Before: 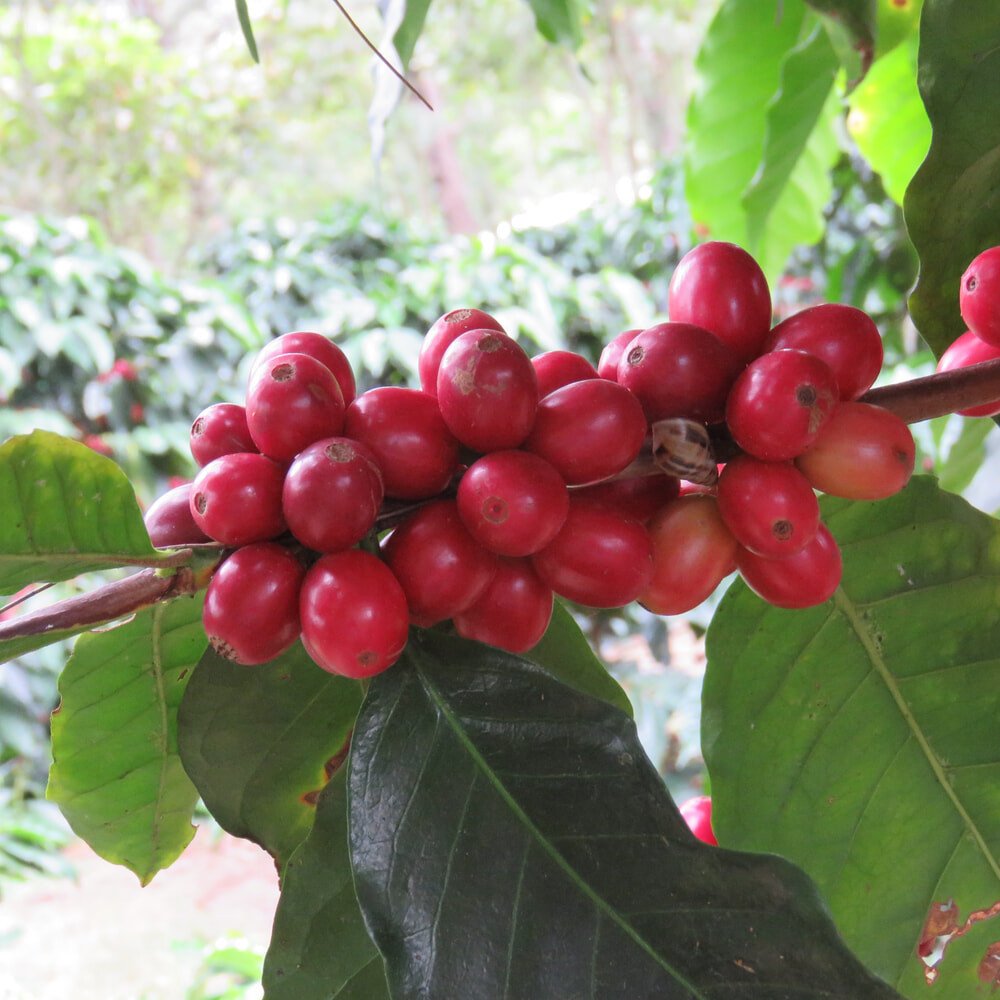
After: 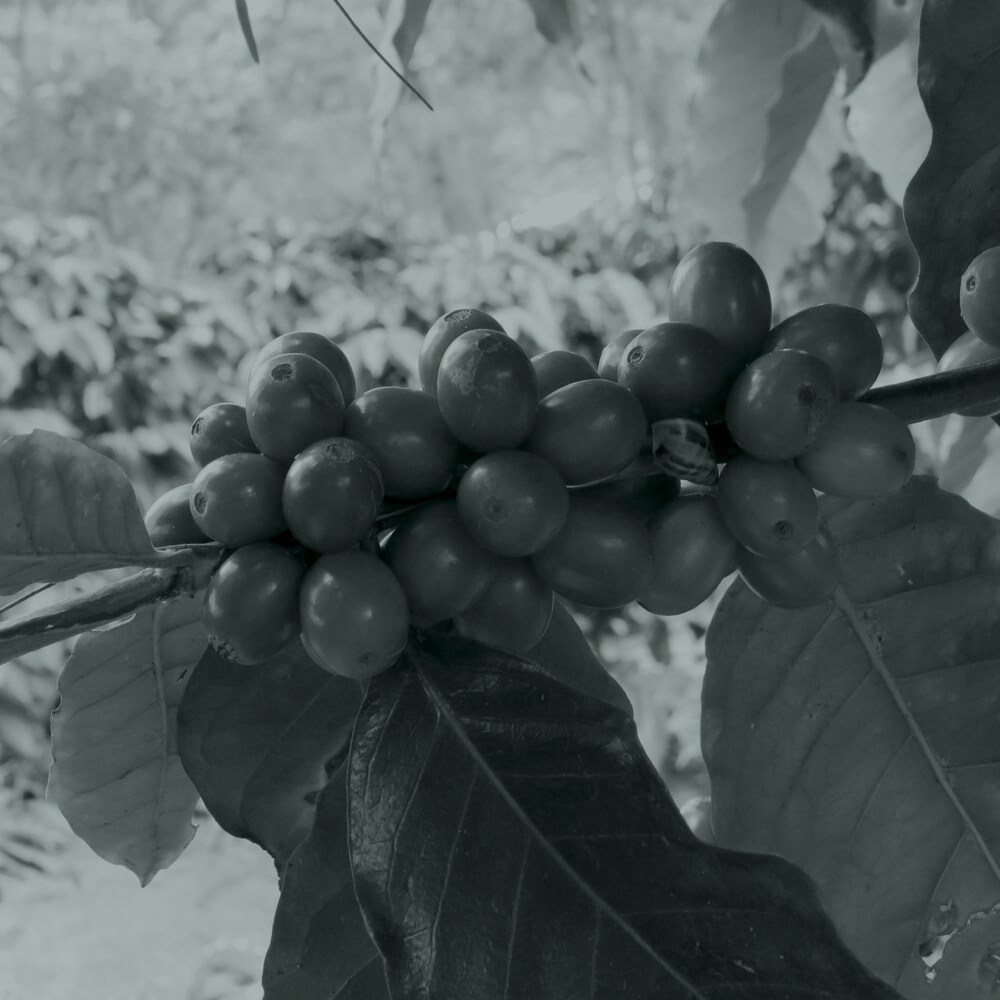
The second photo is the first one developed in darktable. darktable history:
exposure: black level correction 0, exposure 1.975 EV, compensate exposure bias true, compensate highlight preservation false
colorize: hue 90°, saturation 19%, lightness 1.59%, version 1
white balance: red 0.974, blue 1.044
